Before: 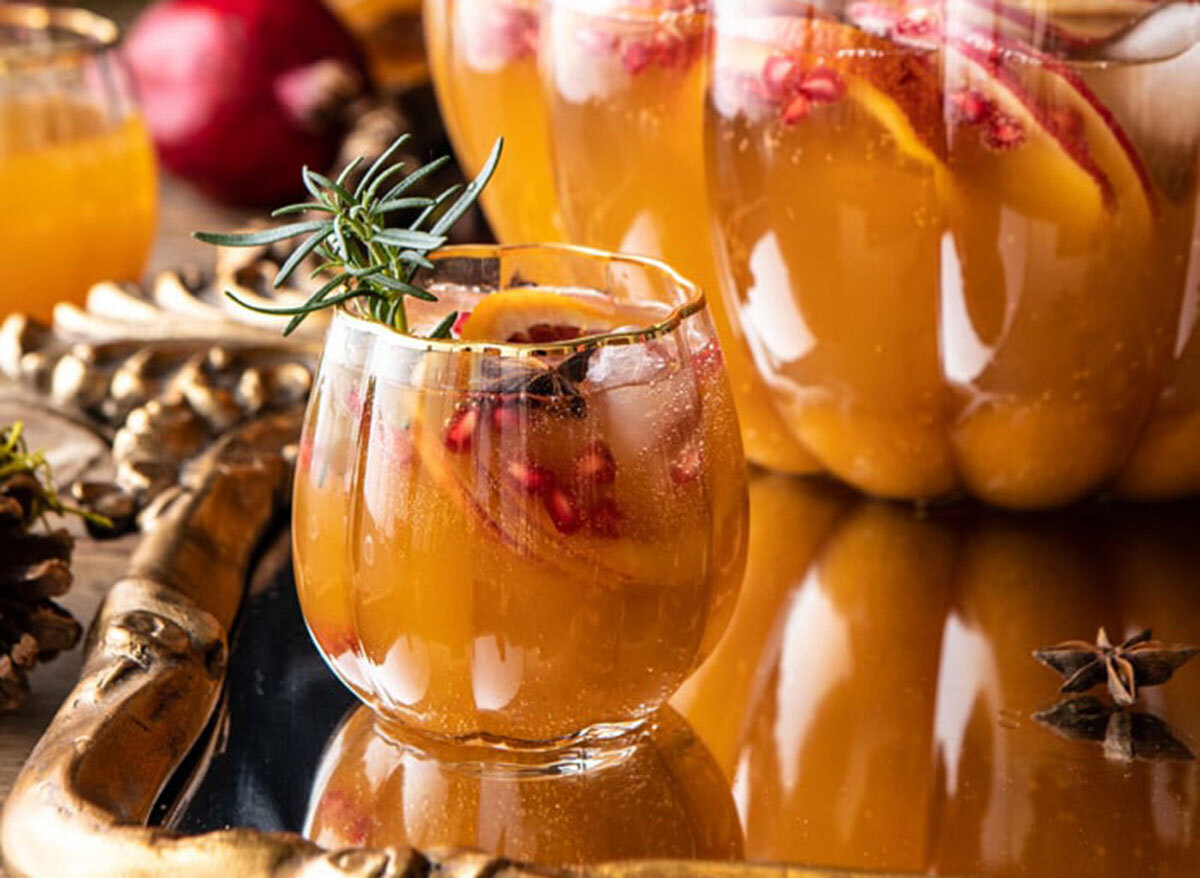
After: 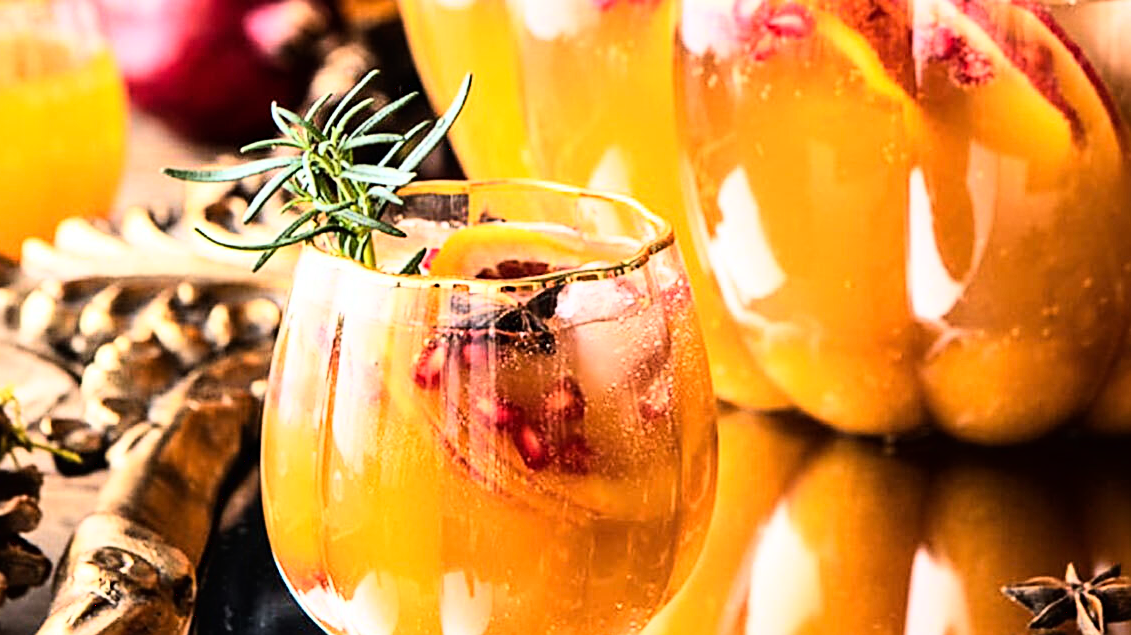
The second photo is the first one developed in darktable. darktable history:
sharpen: on, module defaults
base curve: curves: ch0 [(0, 0) (0.007, 0.004) (0.027, 0.03) (0.046, 0.07) (0.207, 0.54) (0.442, 0.872) (0.673, 0.972) (1, 1)]
crop: left 2.605%, top 7.321%, right 3.091%, bottom 20.312%
